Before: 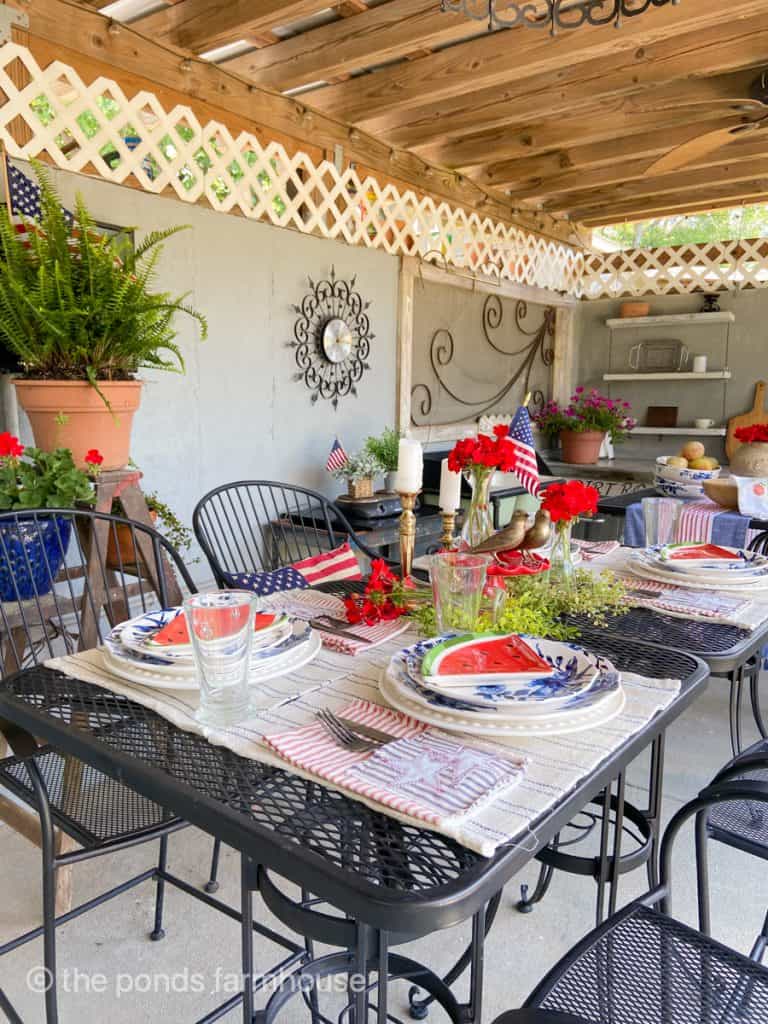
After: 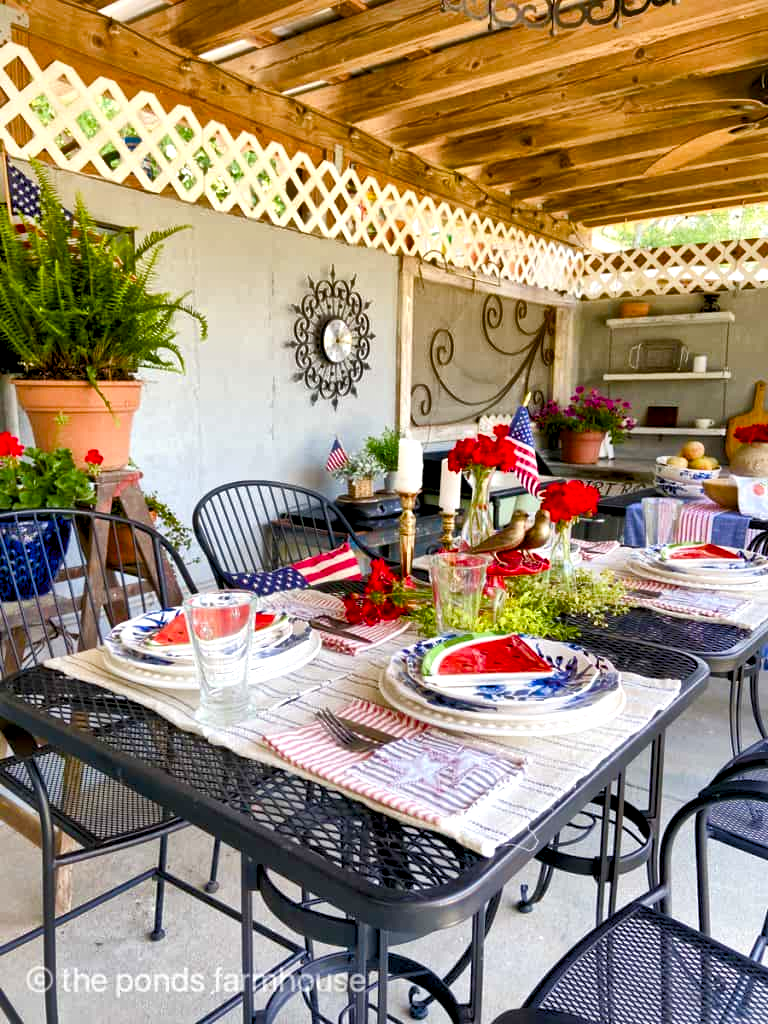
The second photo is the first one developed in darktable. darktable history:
levels: levels [0.055, 0.477, 0.9]
shadows and highlights: low approximation 0.01, soften with gaussian
color balance rgb: global offset › luminance -0.5%, perceptual saturation grading › highlights -17.77%, perceptual saturation grading › mid-tones 33.1%, perceptual saturation grading › shadows 50.52%, perceptual brilliance grading › highlights 10.8%, perceptual brilliance grading › shadows -10.8%, global vibrance 24.22%, contrast -25%
local contrast: mode bilateral grid, contrast 20, coarseness 50, detail 179%, midtone range 0.2
